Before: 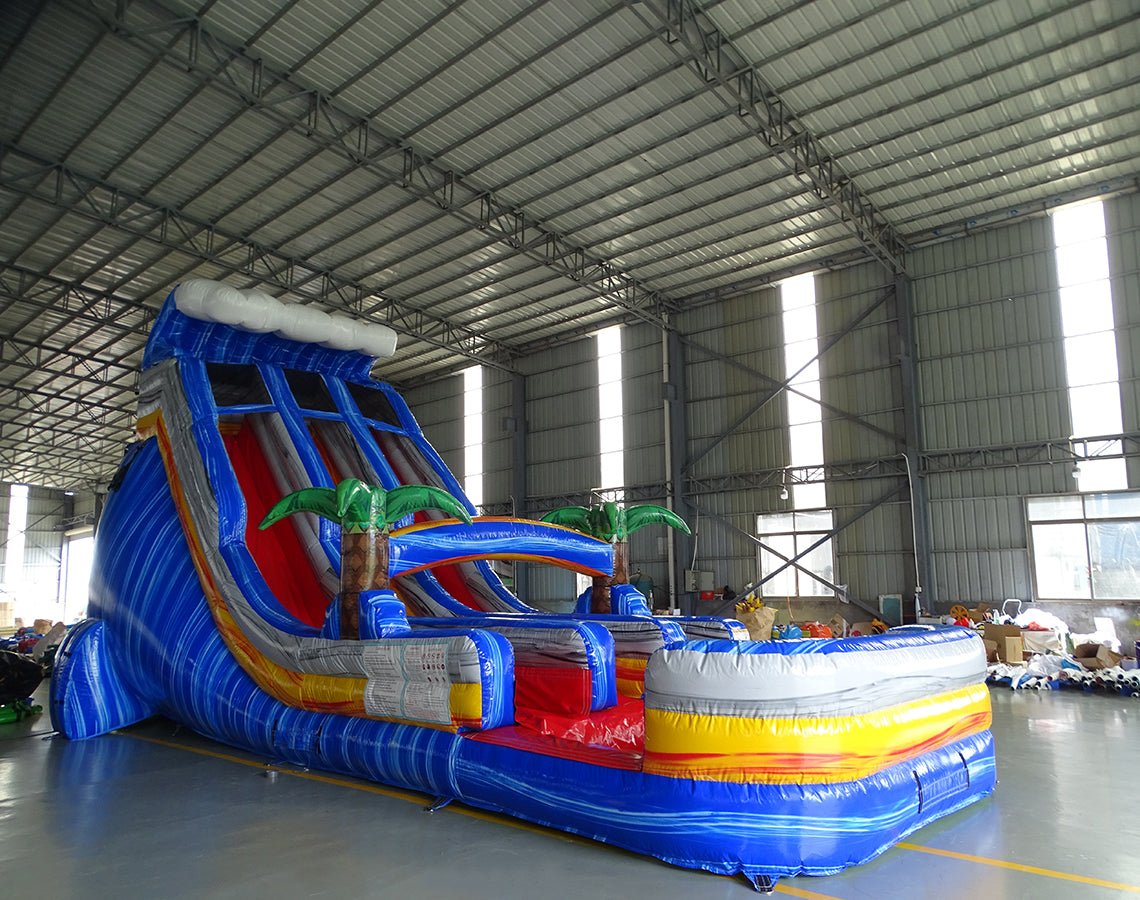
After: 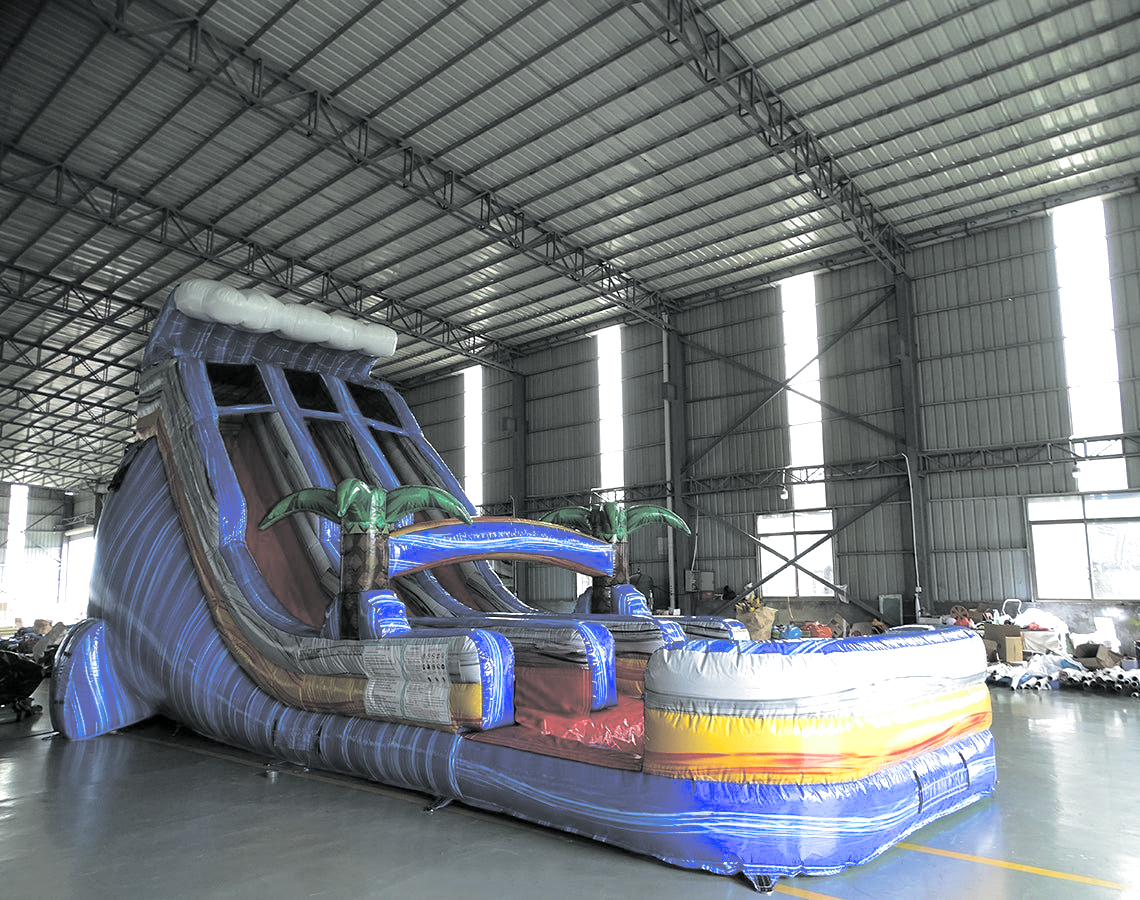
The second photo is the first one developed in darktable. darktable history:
color correction: highlights a* -3.28, highlights b* -6.24, shadows a* 3.1, shadows b* 5.19
local contrast: highlights 100%, shadows 100%, detail 120%, midtone range 0.2
split-toning: shadows › hue 190.8°, shadows › saturation 0.05, highlights › hue 54°, highlights › saturation 0.05, compress 0%
exposure: exposure 0.207 EV, compensate highlight preservation false
levels: levels [0, 0.476, 0.951]
